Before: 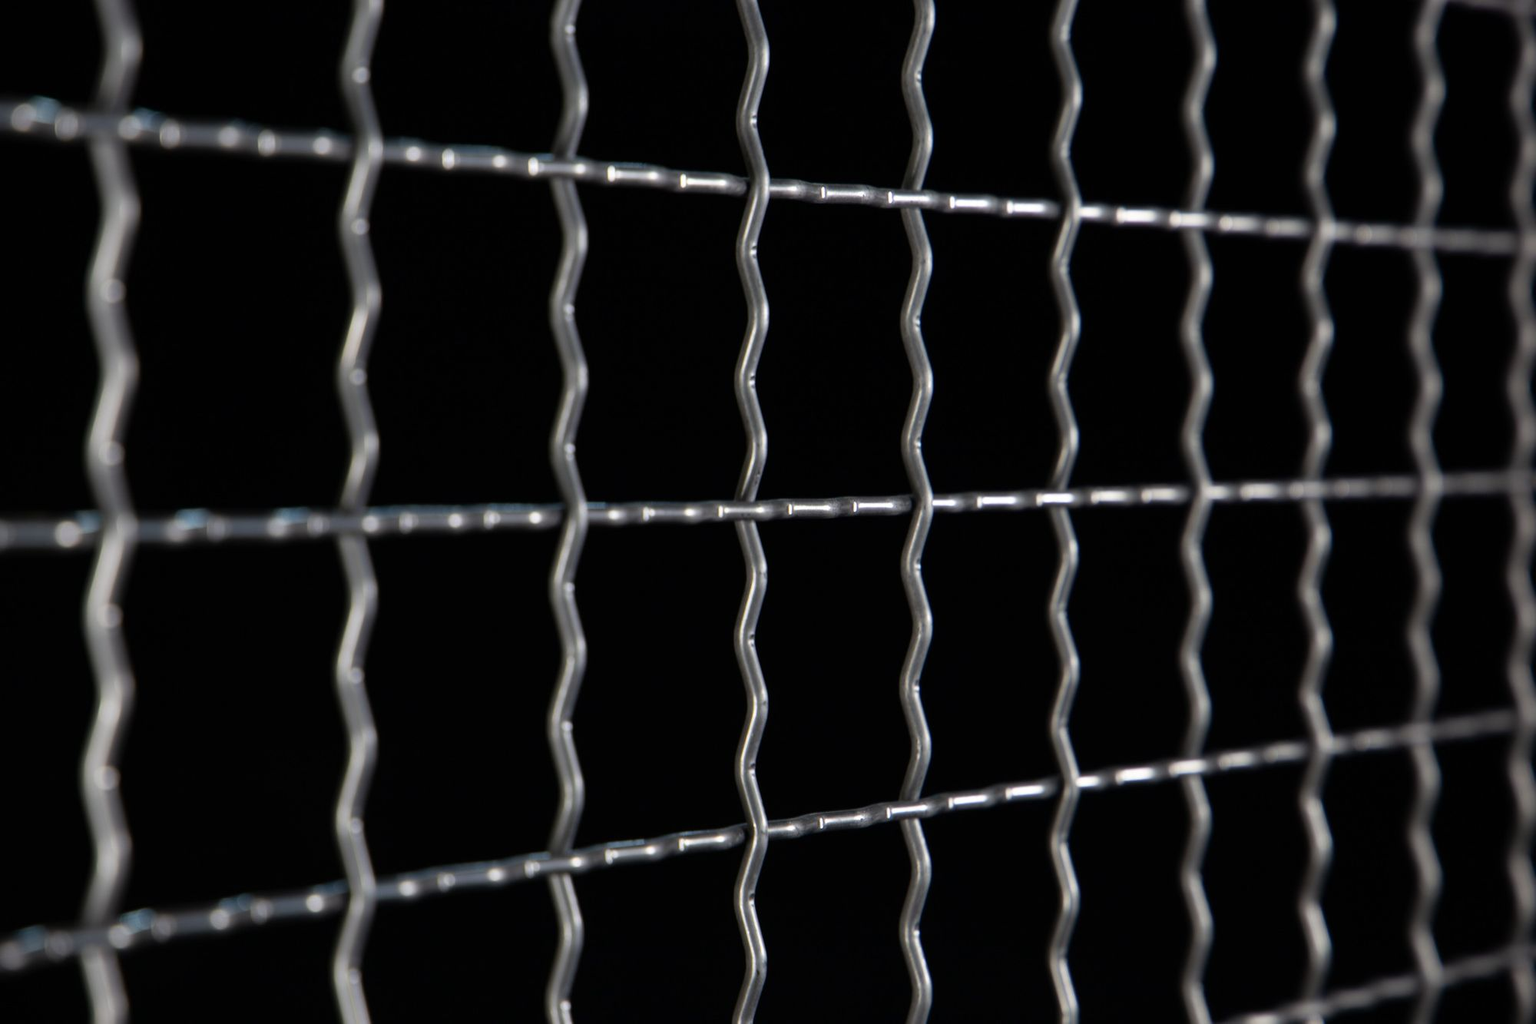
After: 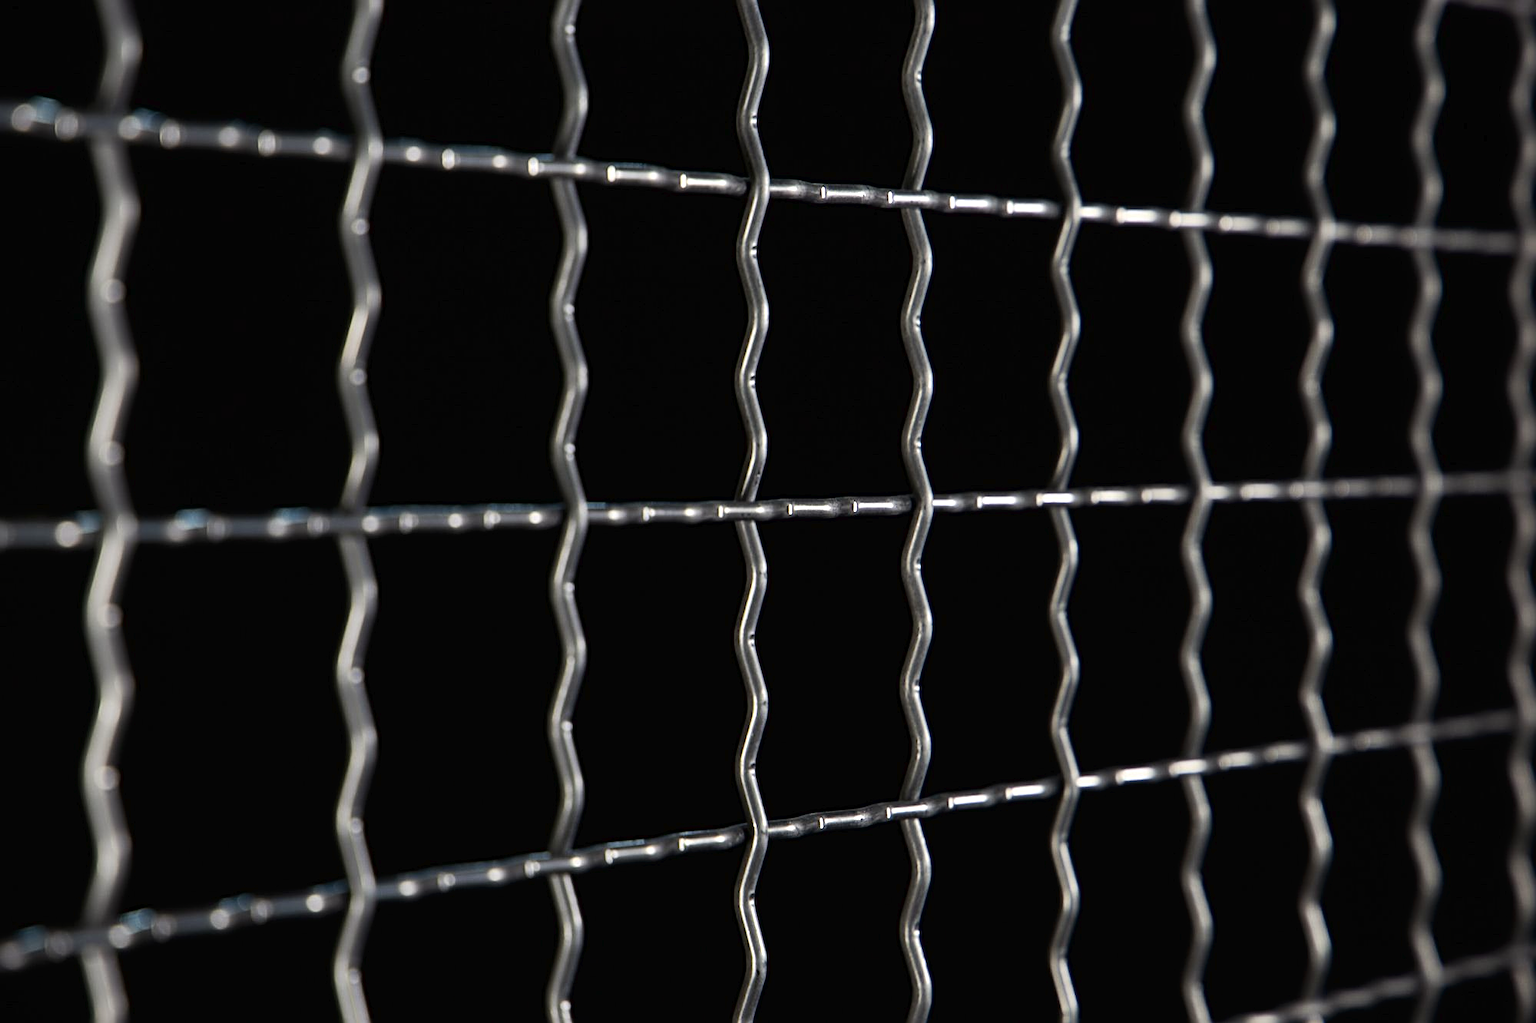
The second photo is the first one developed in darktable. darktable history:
tone curve: curves: ch0 [(0, 0) (0.003, 0.014) (0.011, 0.014) (0.025, 0.022) (0.044, 0.041) (0.069, 0.063) (0.1, 0.086) (0.136, 0.118) (0.177, 0.161) (0.224, 0.211) (0.277, 0.262) (0.335, 0.323) (0.399, 0.384) (0.468, 0.459) (0.543, 0.54) (0.623, 0.624) (0.709, 0.711) (0.801, 0.796) (0.898, 0.879) (1, 1)], preserve colors none
color correction: highlights b* 3
contrast brightness saturation: contrast 0.14
sharpen: radius 2.676, amount 0.669
vibrance: on, module defaults
